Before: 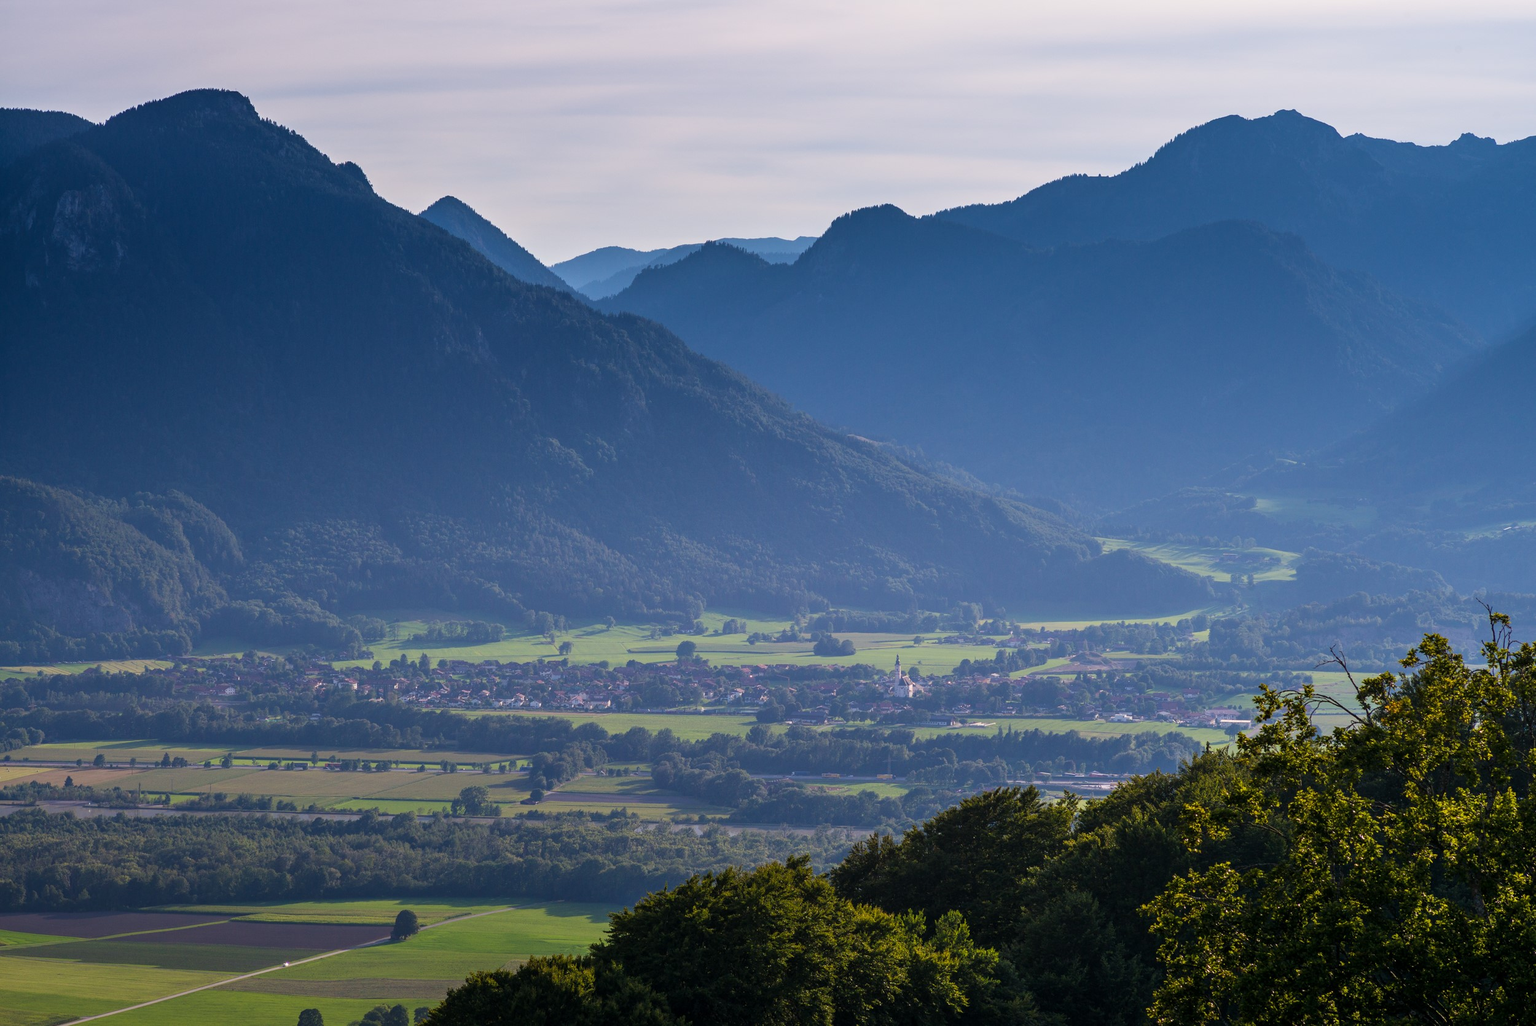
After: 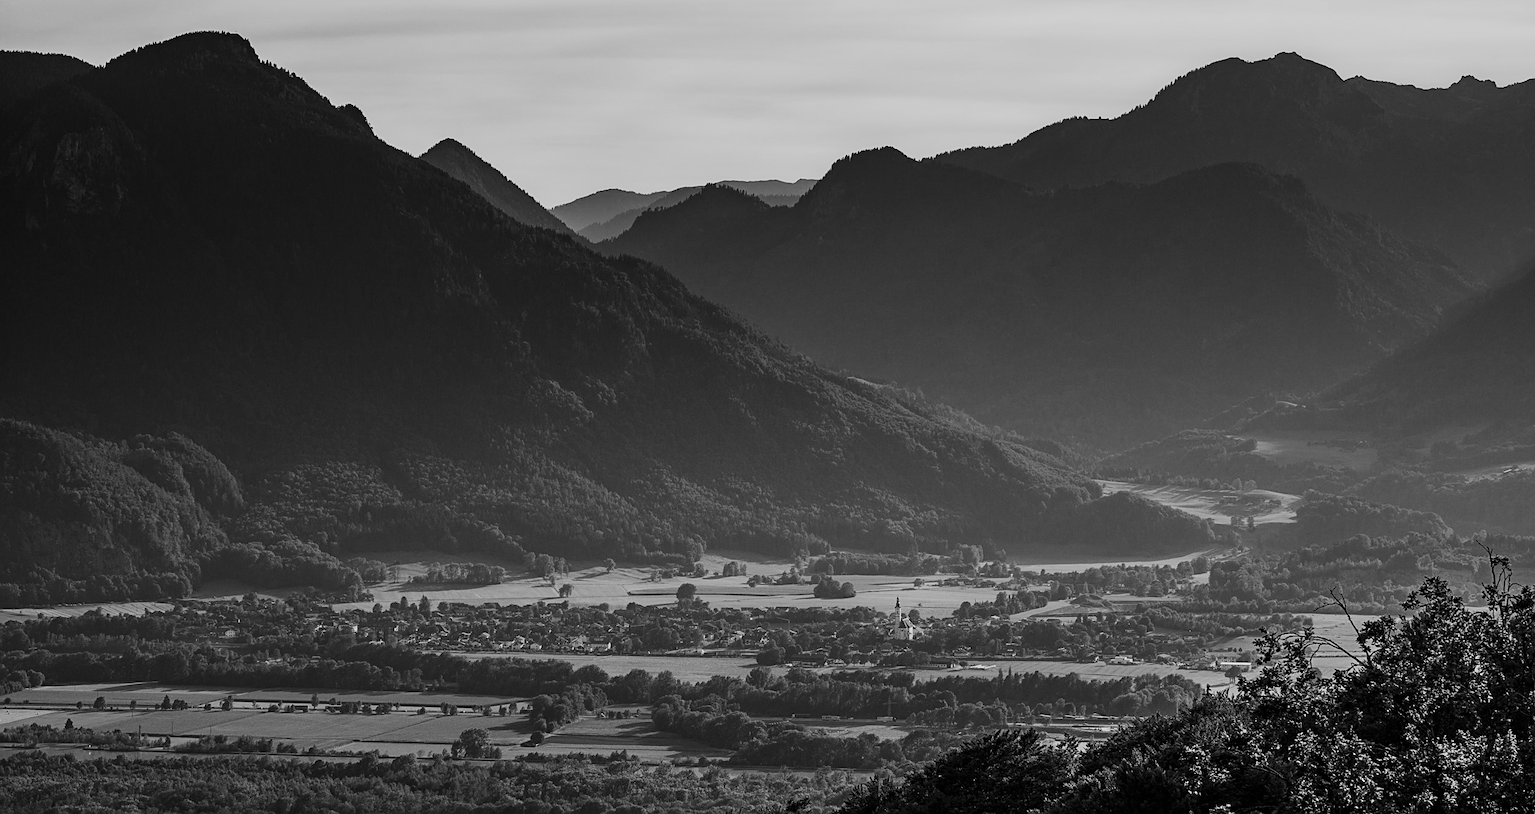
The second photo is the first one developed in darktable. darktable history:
color calibration: illuminant custom, x 0.261, y 0.521, temperature 7054.11 K
crop and rotate: top 5.667%, bottom 14.937%
monochrome: a -4.13, b 5.16, size 1
contrast brightness saturation: contrast 0.28
local contrast: highlights 100%, shadows 100%, detail 120%, midtone range 0.2
color balance rgb: shadows lift › chroma 1%, shadows lift › hue 113°, highlights gain › chroma 0.2%, highlights gain › hue 333°, perceptual saturation grading › global saturation 20%, perceptual saturation grading › highlights -50%, perceptual saturation grading › shadows 25%, contrast -10%
haze removal: adaptive false
sharpen: on, module defaults
